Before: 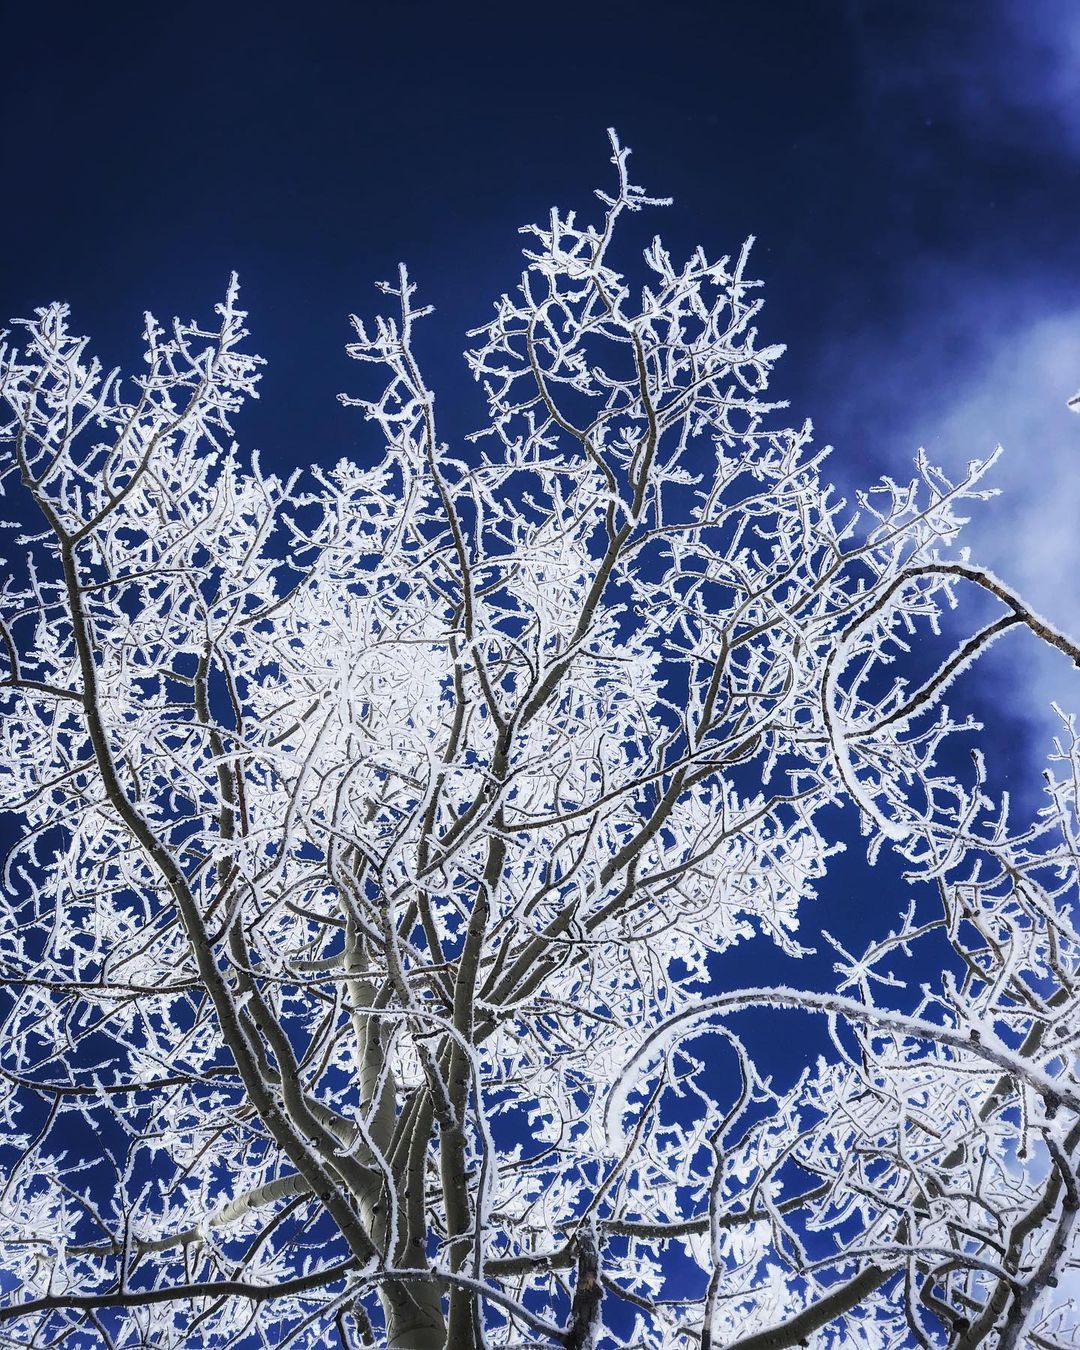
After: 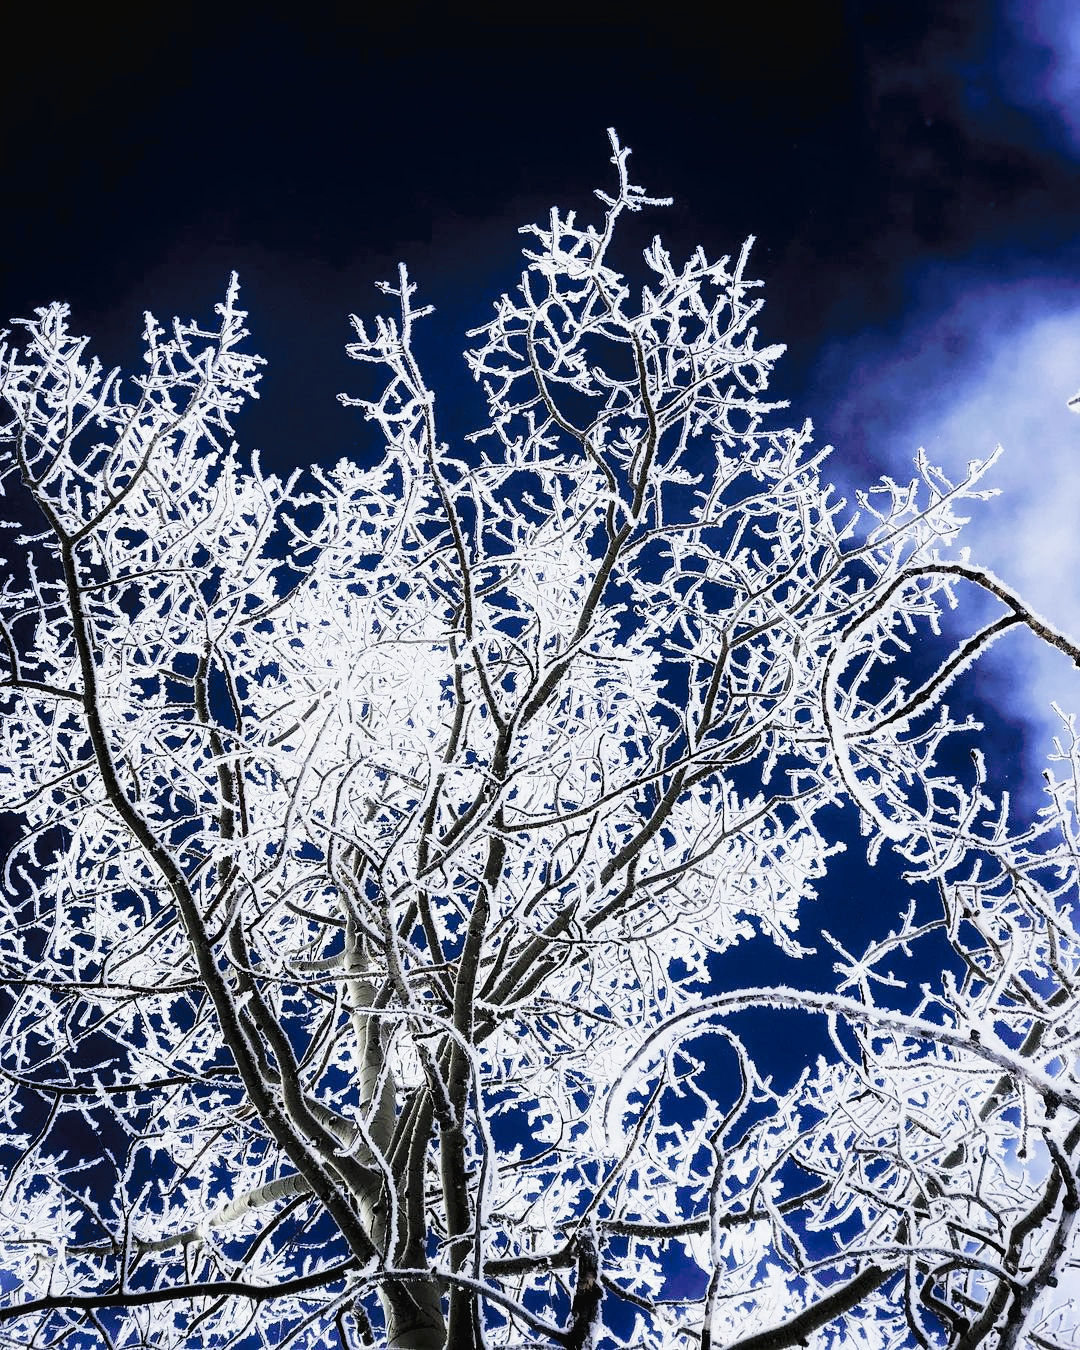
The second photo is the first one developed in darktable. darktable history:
color balance: output saturation 98.5%
tone curve: curves: ch0 [(0, 0) (0.003, 0.026) (0.011, 0.024) (0.025, 0.022) (0.044, 0.031) (0.069, 0.067) (0.1, 0.094) (0.136, 0.102) (0.177, 0.14) (0.224, 0.189) (0.277, 0.238) (0.335, 0.325) (0.399, 0.379) (0.468, 0.453) (0.543, 0.528) (0.623, 0.609) (0.709, 0.695) (0.801, 0.793) (0.898, 0.898) (1, 1)], preserve colors none
exposure: black level correction 0, exposure 0.5 EV, compensate exposure bias true, compensate highlight preservation false
filmic rgb: black relative exposure -5 EV, white relative exposure 3.5 EV, hardness 3.19, contrast 1.4, highlights saturation mix -50%
